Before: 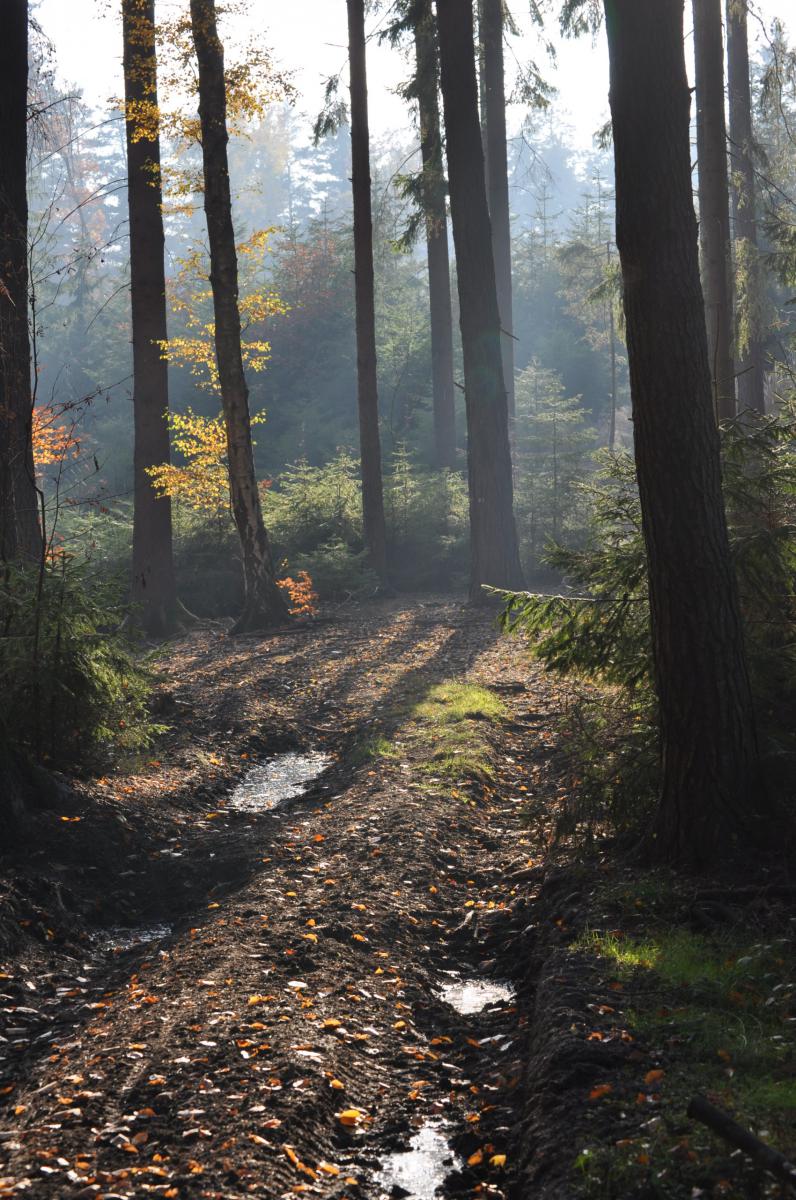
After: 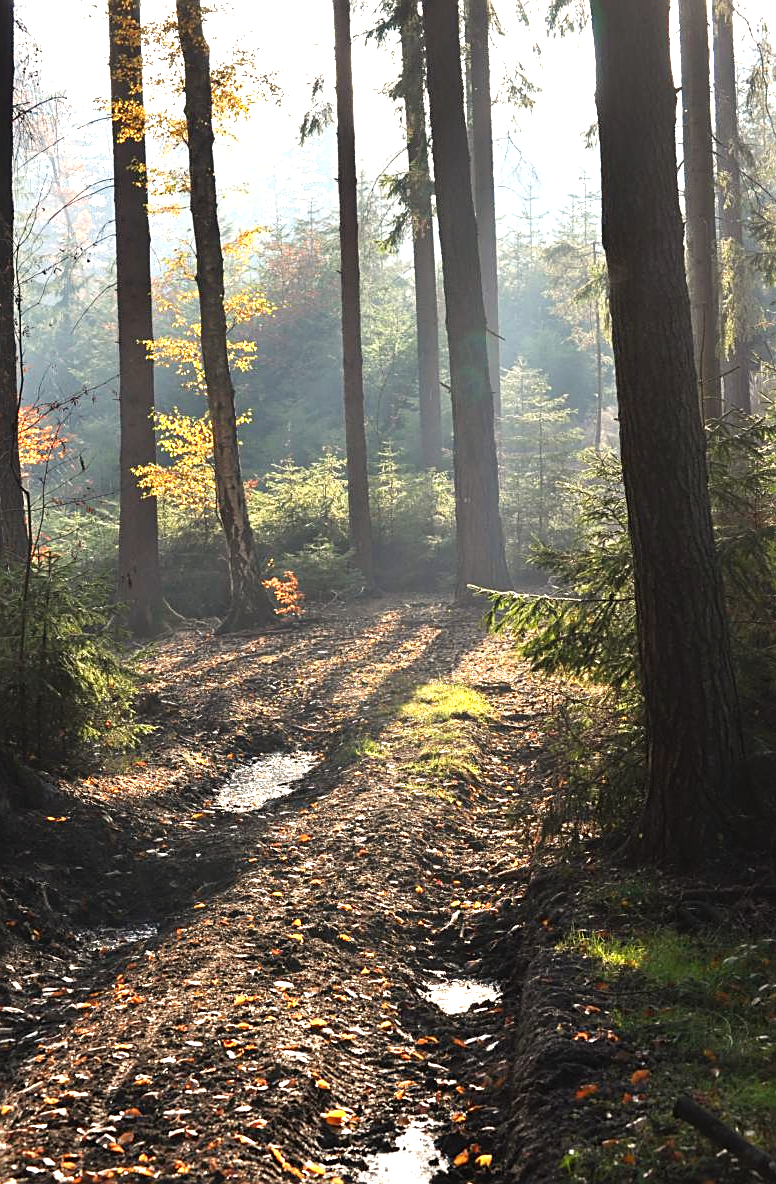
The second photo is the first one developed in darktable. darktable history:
levels: levels [0, 0.374, 0.749]
sharpen: on, module defaults
crop and rotate: left 1.774%, right 0.633%, bottom 1.28%
white balance: red 1.045, blue 0.932
